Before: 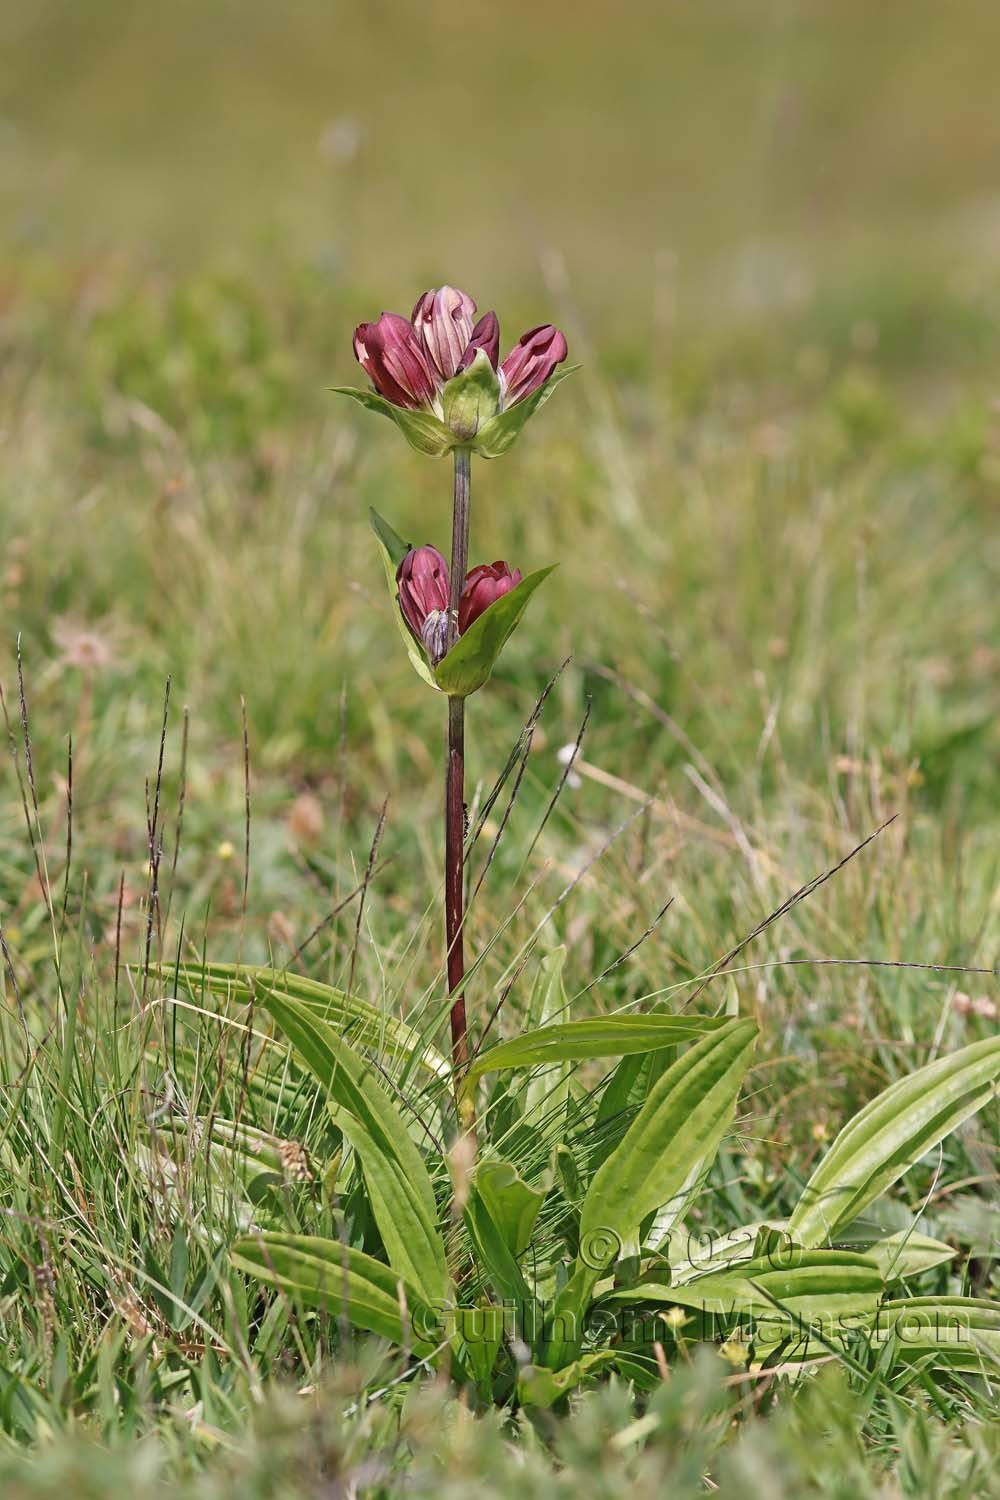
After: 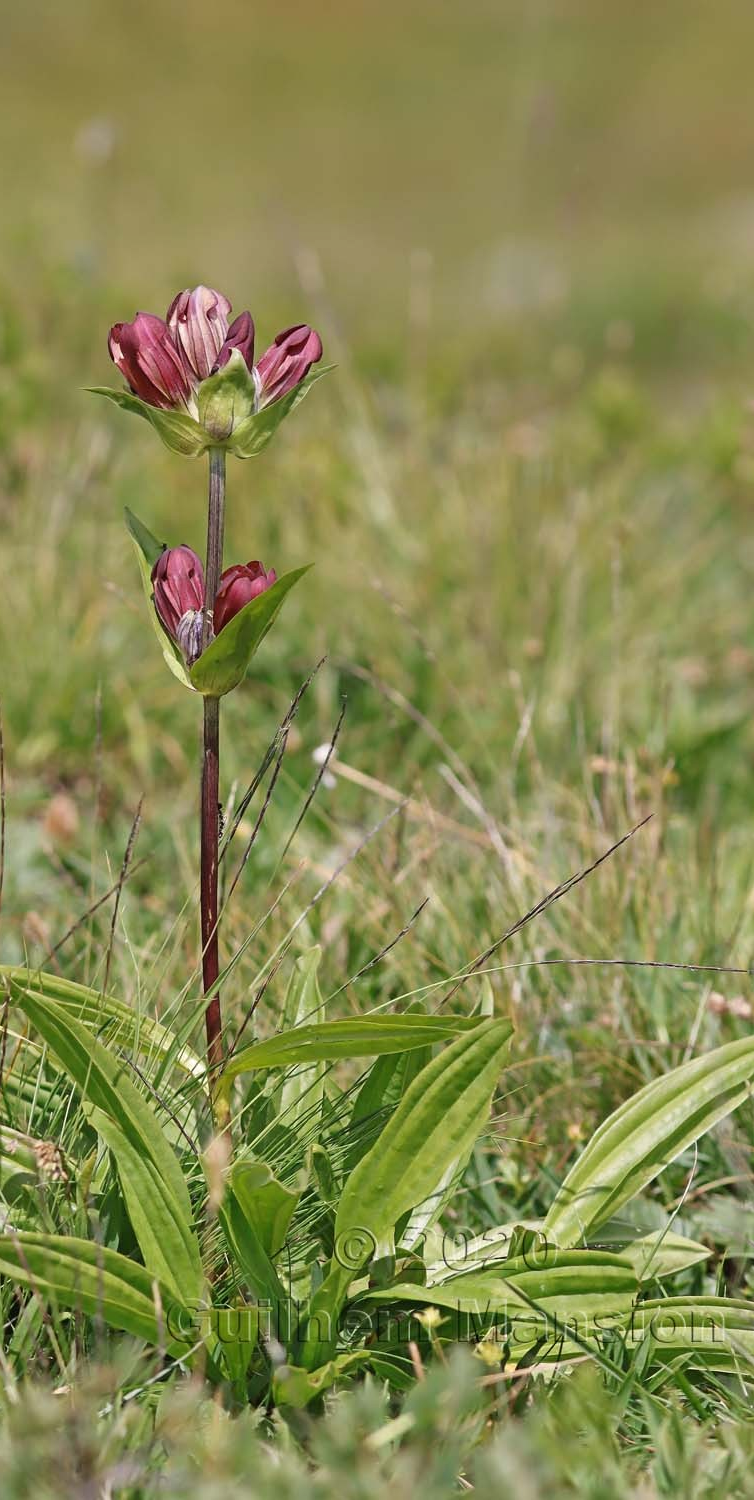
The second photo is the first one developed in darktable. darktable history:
shadows and highlights: soften with gaussian
exposure: compensate highlight preservation false
crop and rotate: left 24.6%
